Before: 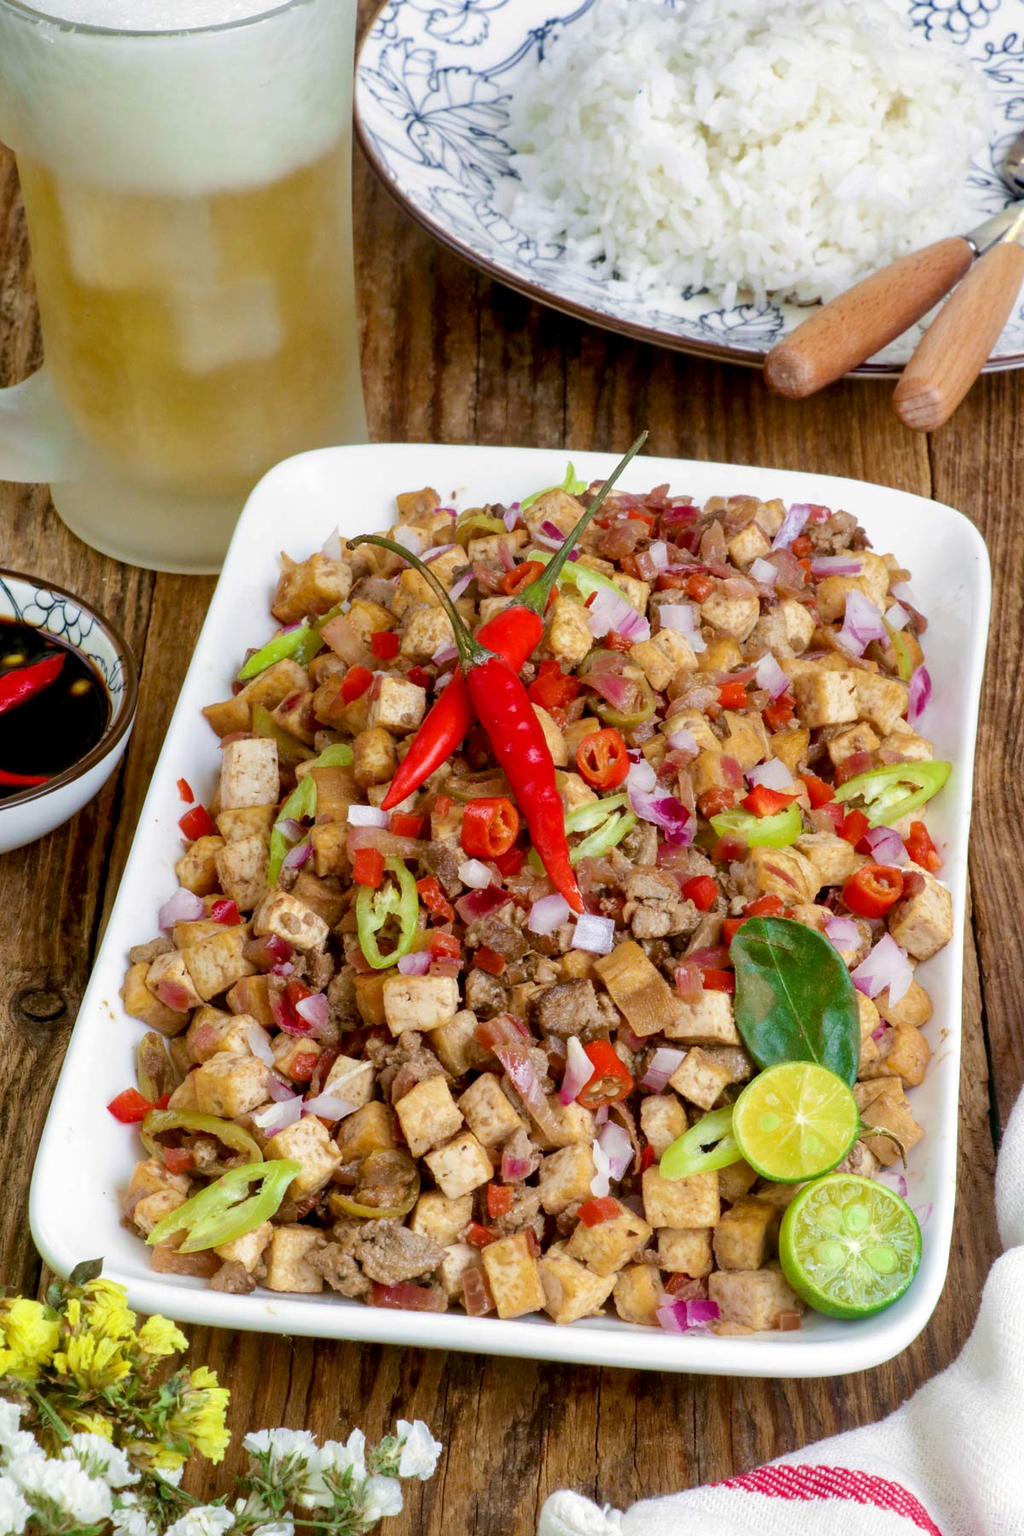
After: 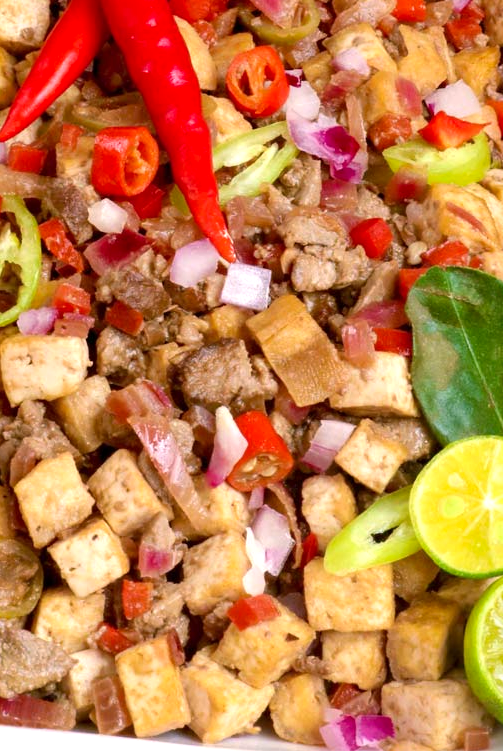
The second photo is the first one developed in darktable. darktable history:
tone equalizer: mask exposure compensation -0.494 EV
exposure: exposure 0.439 EV, compensate highlight preservation false
color correction: highlights a* 5.83, highlights b* 4.79
crop: left 37.431%, top 44.917%, right 20.573%, bottom 13.361%
